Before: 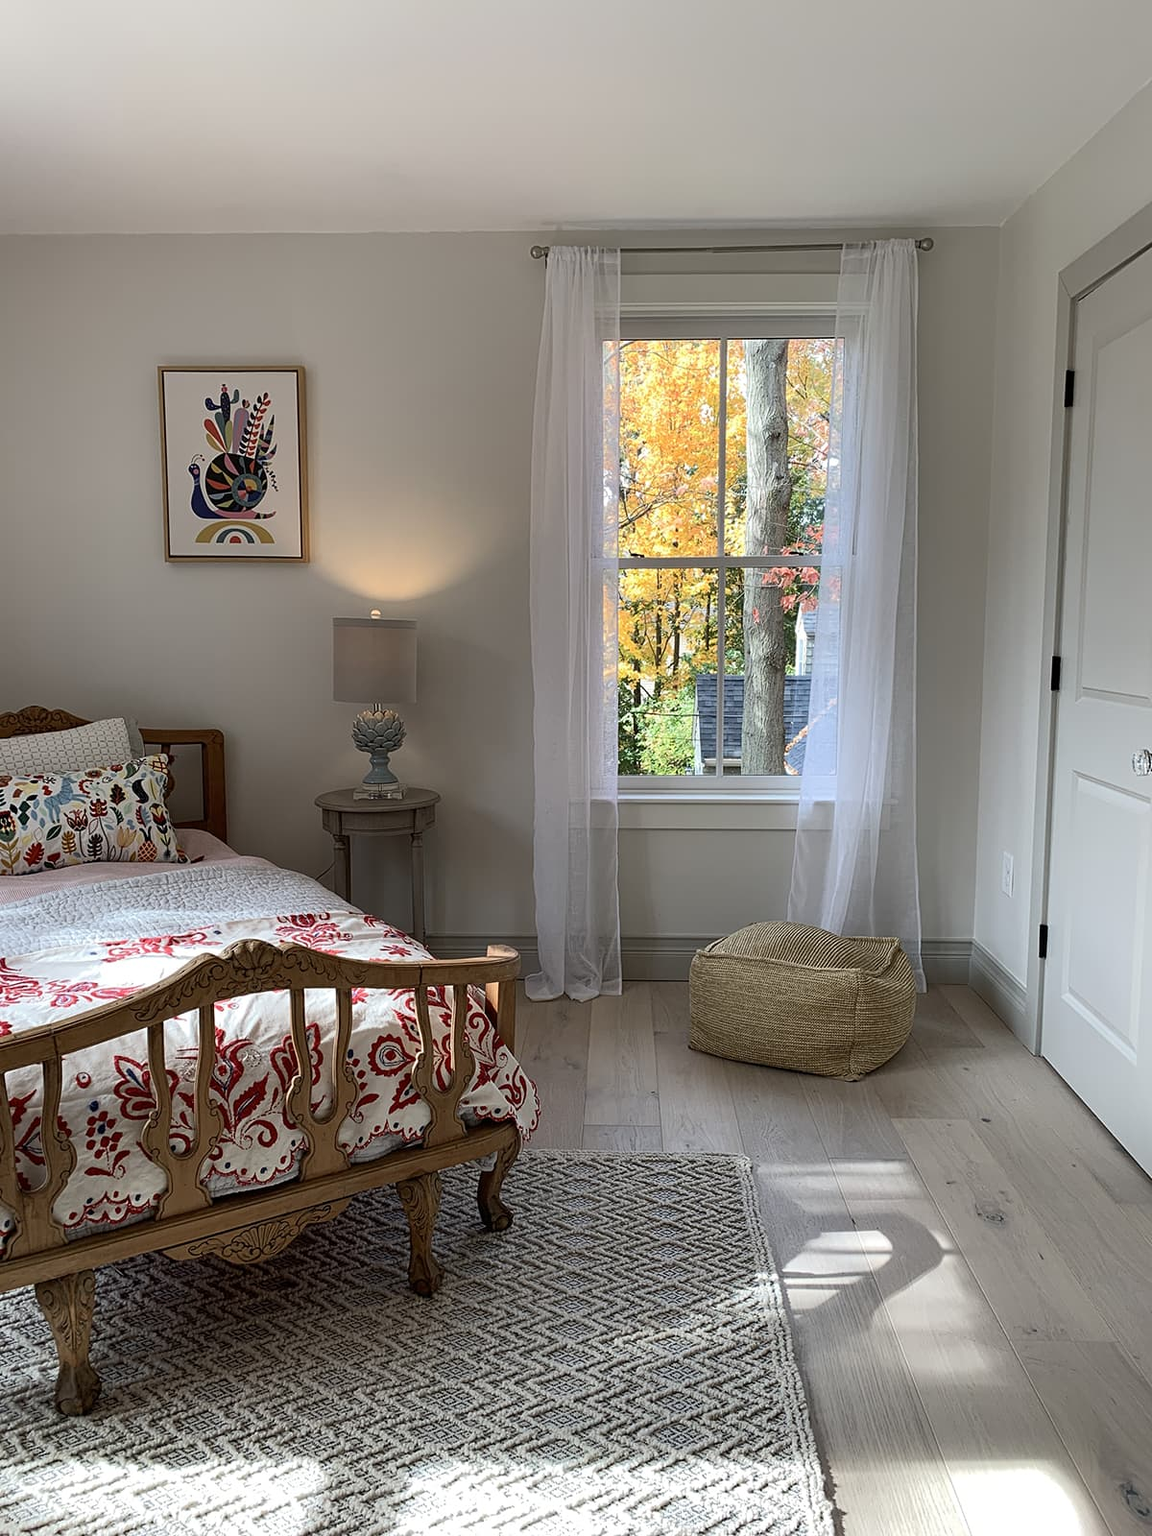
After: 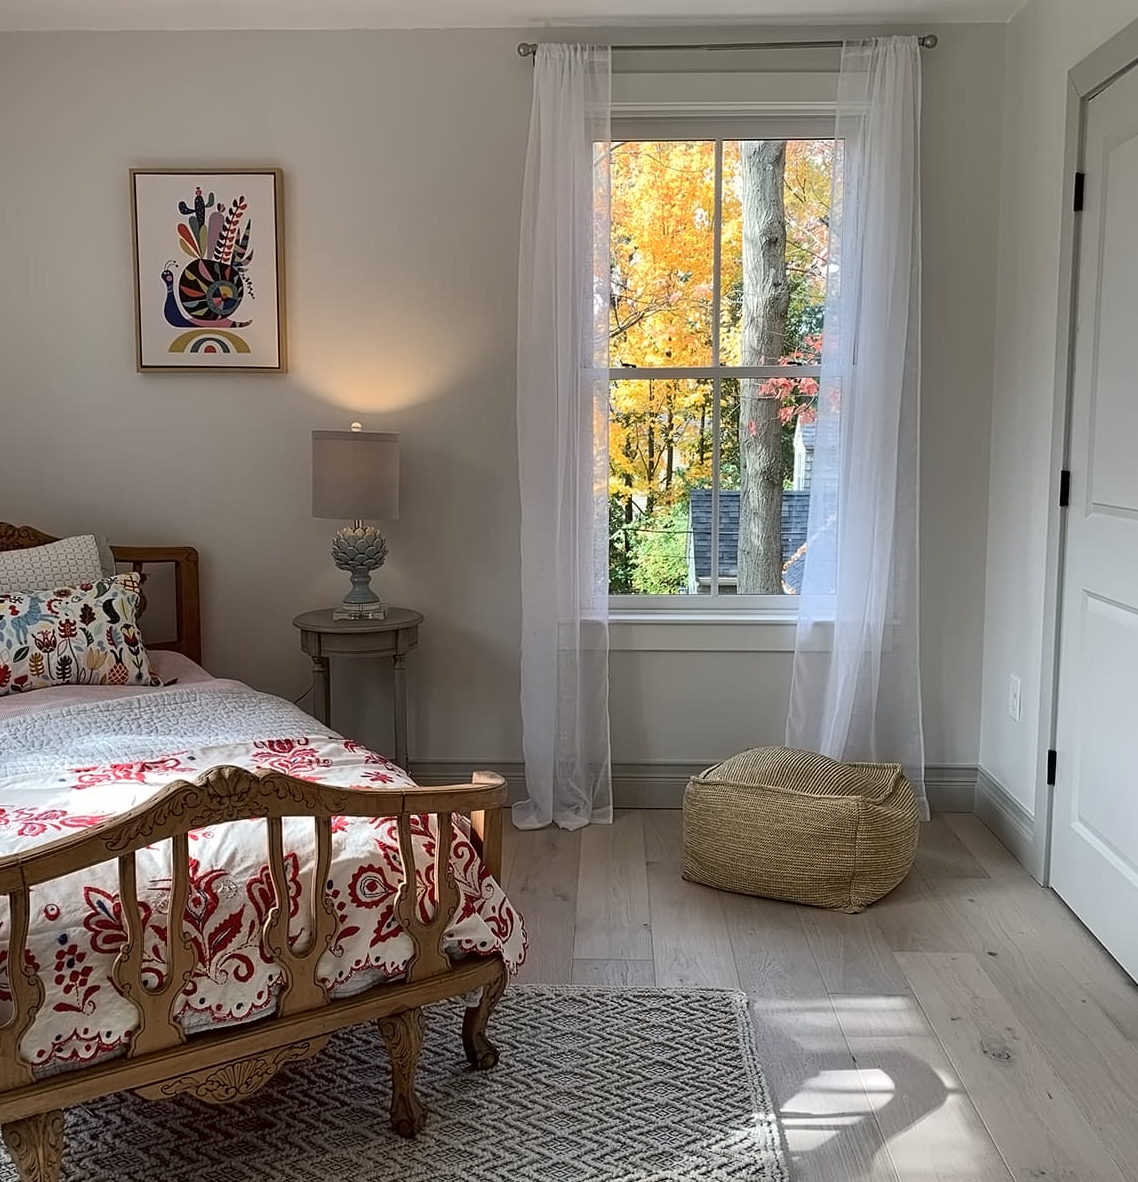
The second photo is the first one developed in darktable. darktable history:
color calibration: illuminant same as pipeline (D50), adaptation XYZ, x 0.346, y 0.358, temperature 5018 K
crop and rotate: left 2.992%, top 13.378%, right 2.137%, bottom 12.722%
contrast equalizer: y [[0.5 ×6], [0.5 ×6], [0.5 ×6], [0 ×6], [0, 0.039, 0.251, 0.29, 0.293, 0.292]]
